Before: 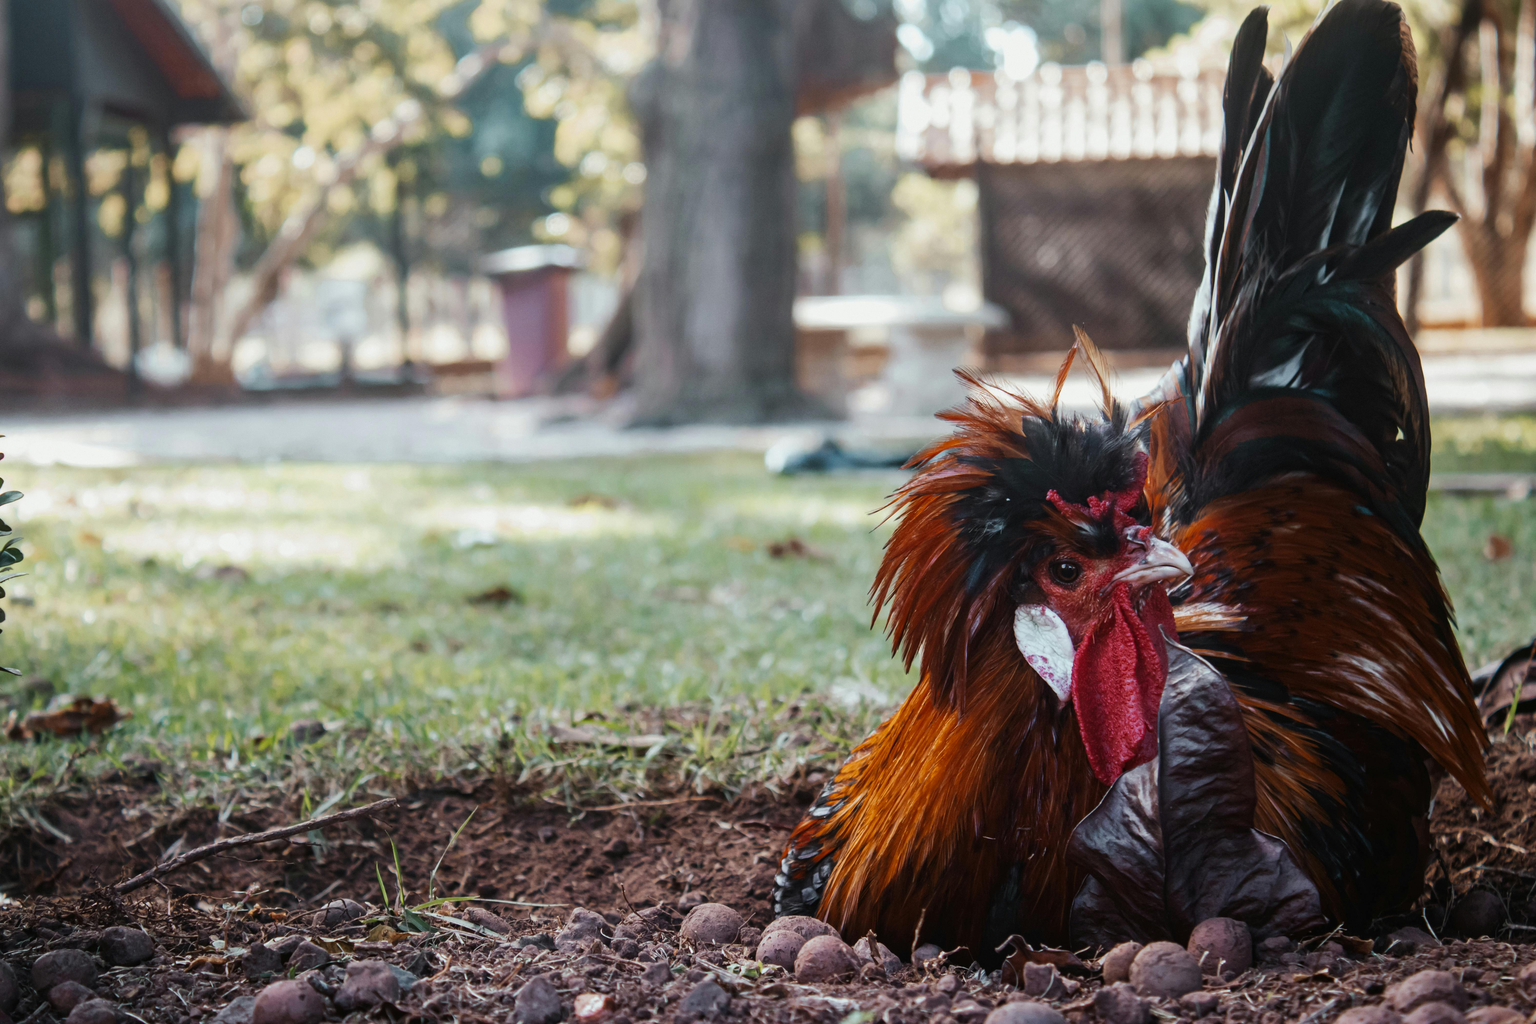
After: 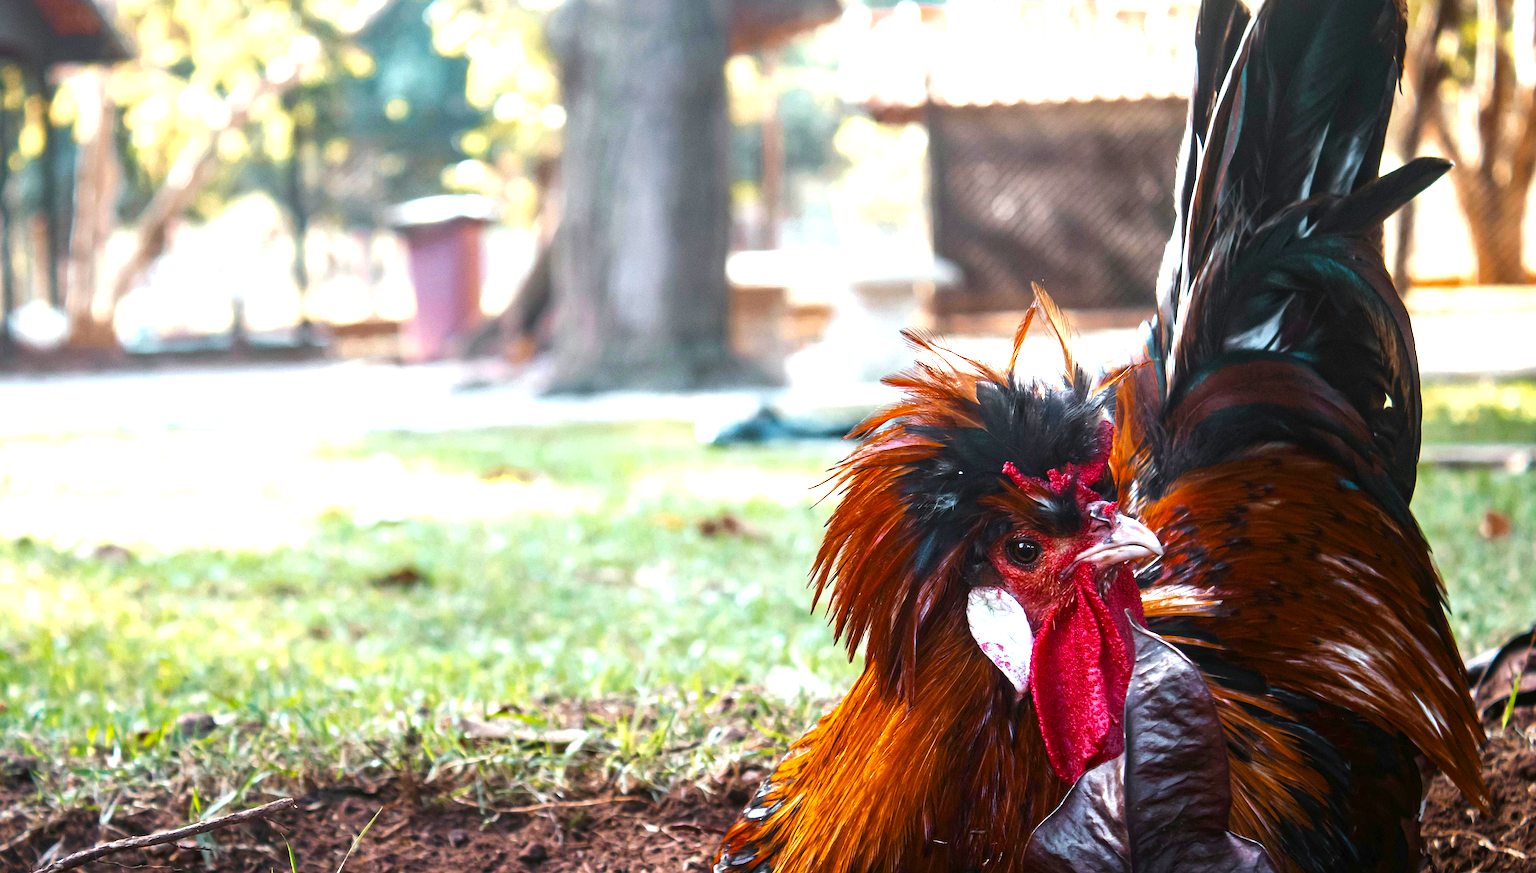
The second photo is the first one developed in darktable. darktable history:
crop: left 8.331%, top 6.525%, bottom 15.294%
color balance rgb: linear chroma grading › global chroma 2.155%, linear chroma grading › mid-tones -0.644%, perceptual saturation grading › global saturation 29.852%, perceptual brilliance grading › global brilliance 18.362%
exposure: black level correction 0.001, exposure 0.499 EV, compensate highlight preservation false
sharpen: on, module defaults
